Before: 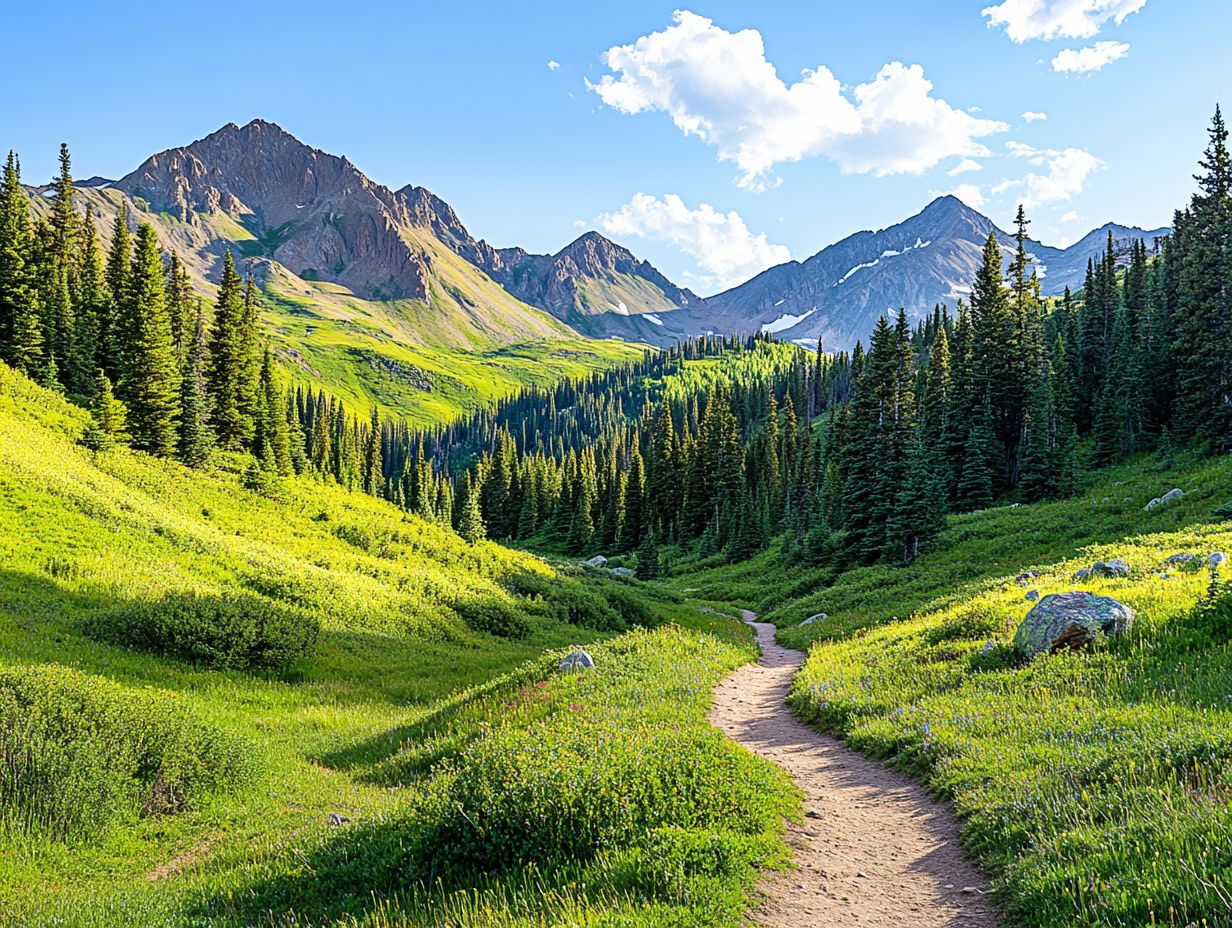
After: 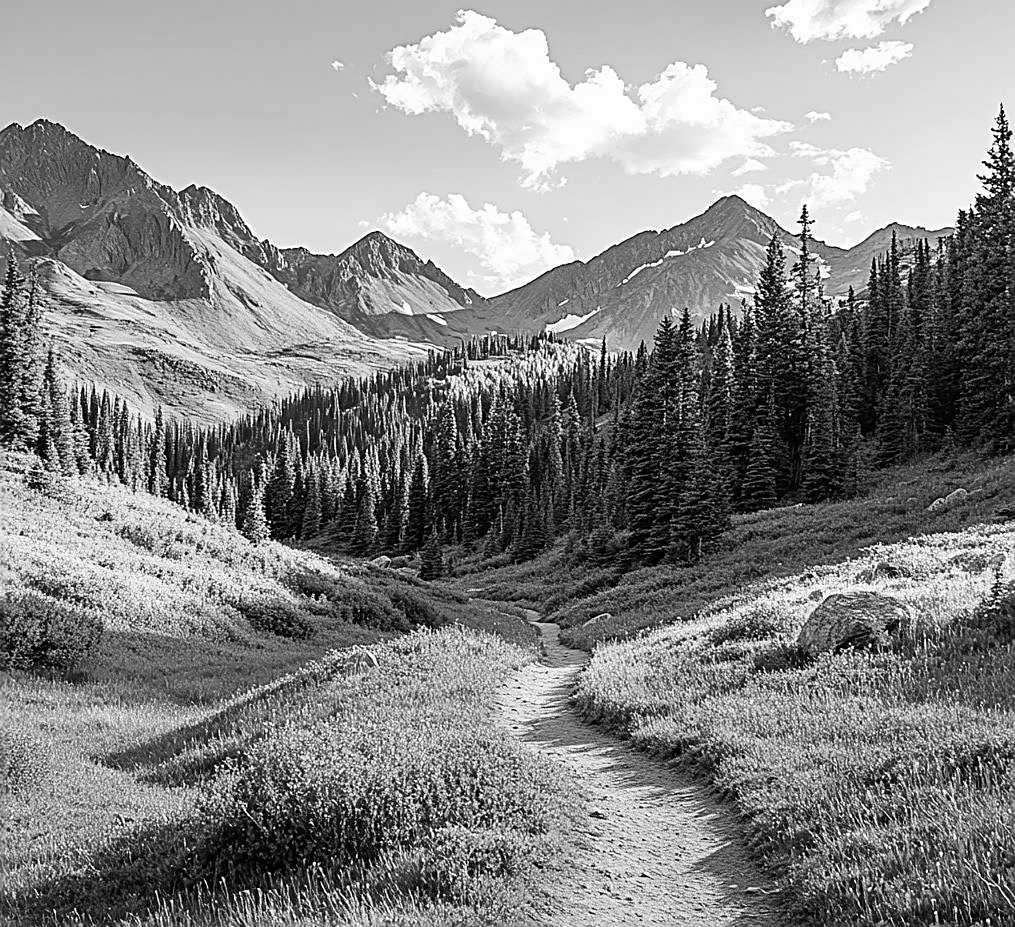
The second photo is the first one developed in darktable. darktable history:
monochrome: on, module defaults
sharpen: on, module defaults
crop: left 17.582%, bottom 0.031%
